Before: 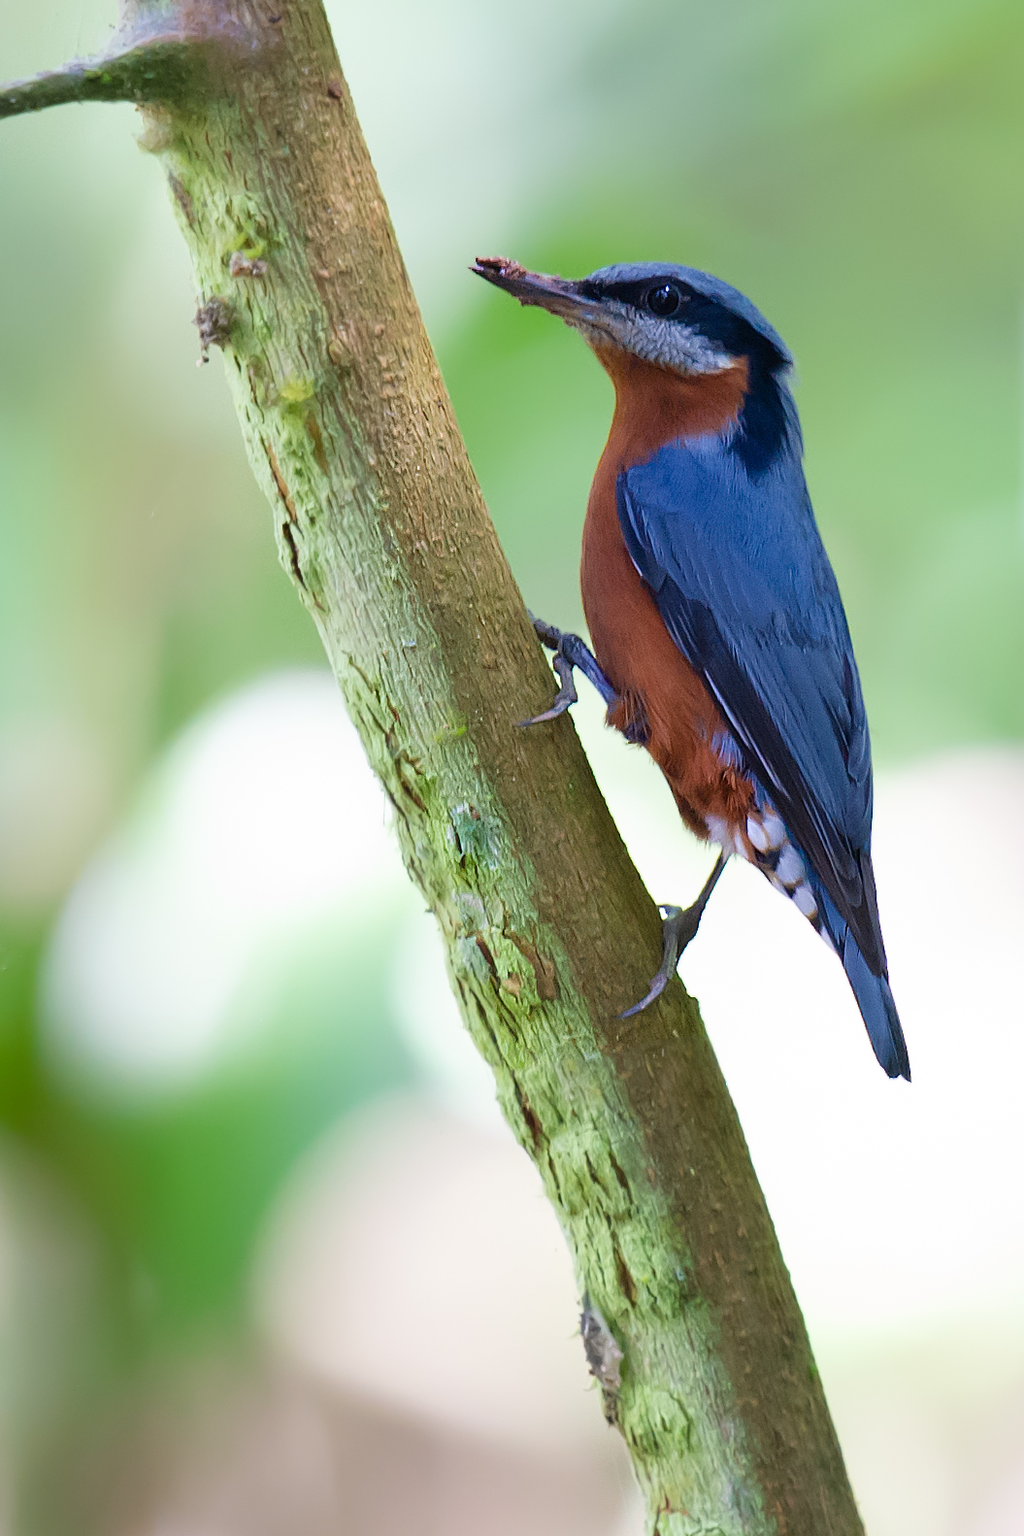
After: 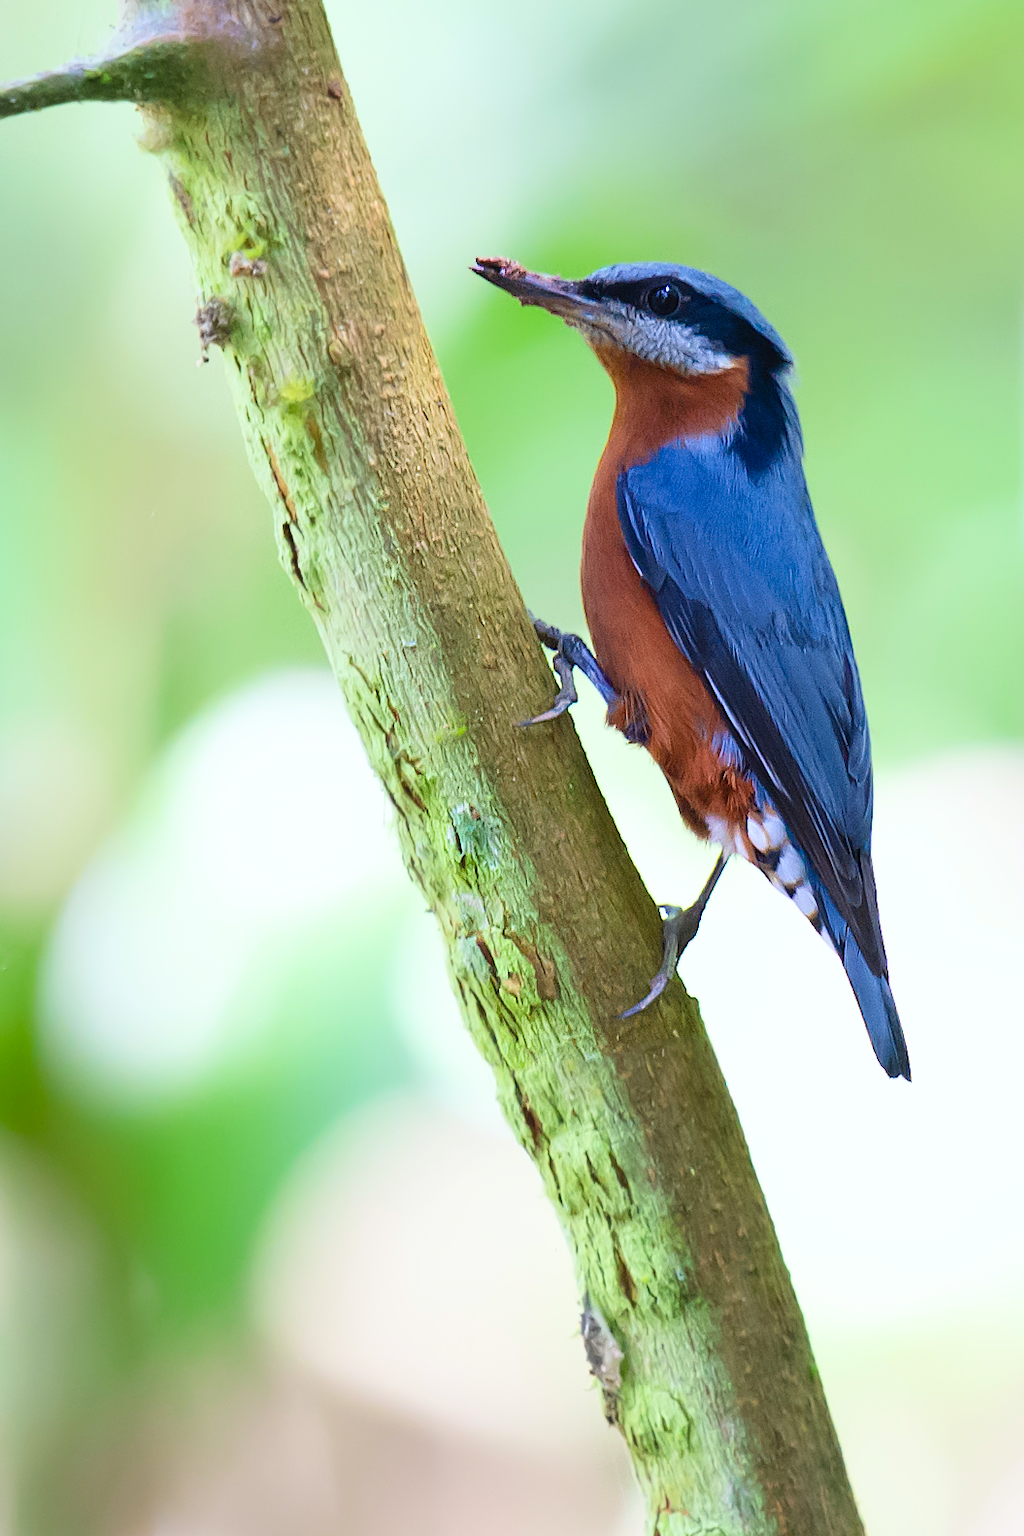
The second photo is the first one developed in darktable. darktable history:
white balance: red 0.978, blue 0.999
contrast brightness saturation: contrast 0.2, brightness 0.16, saturation 0.22
